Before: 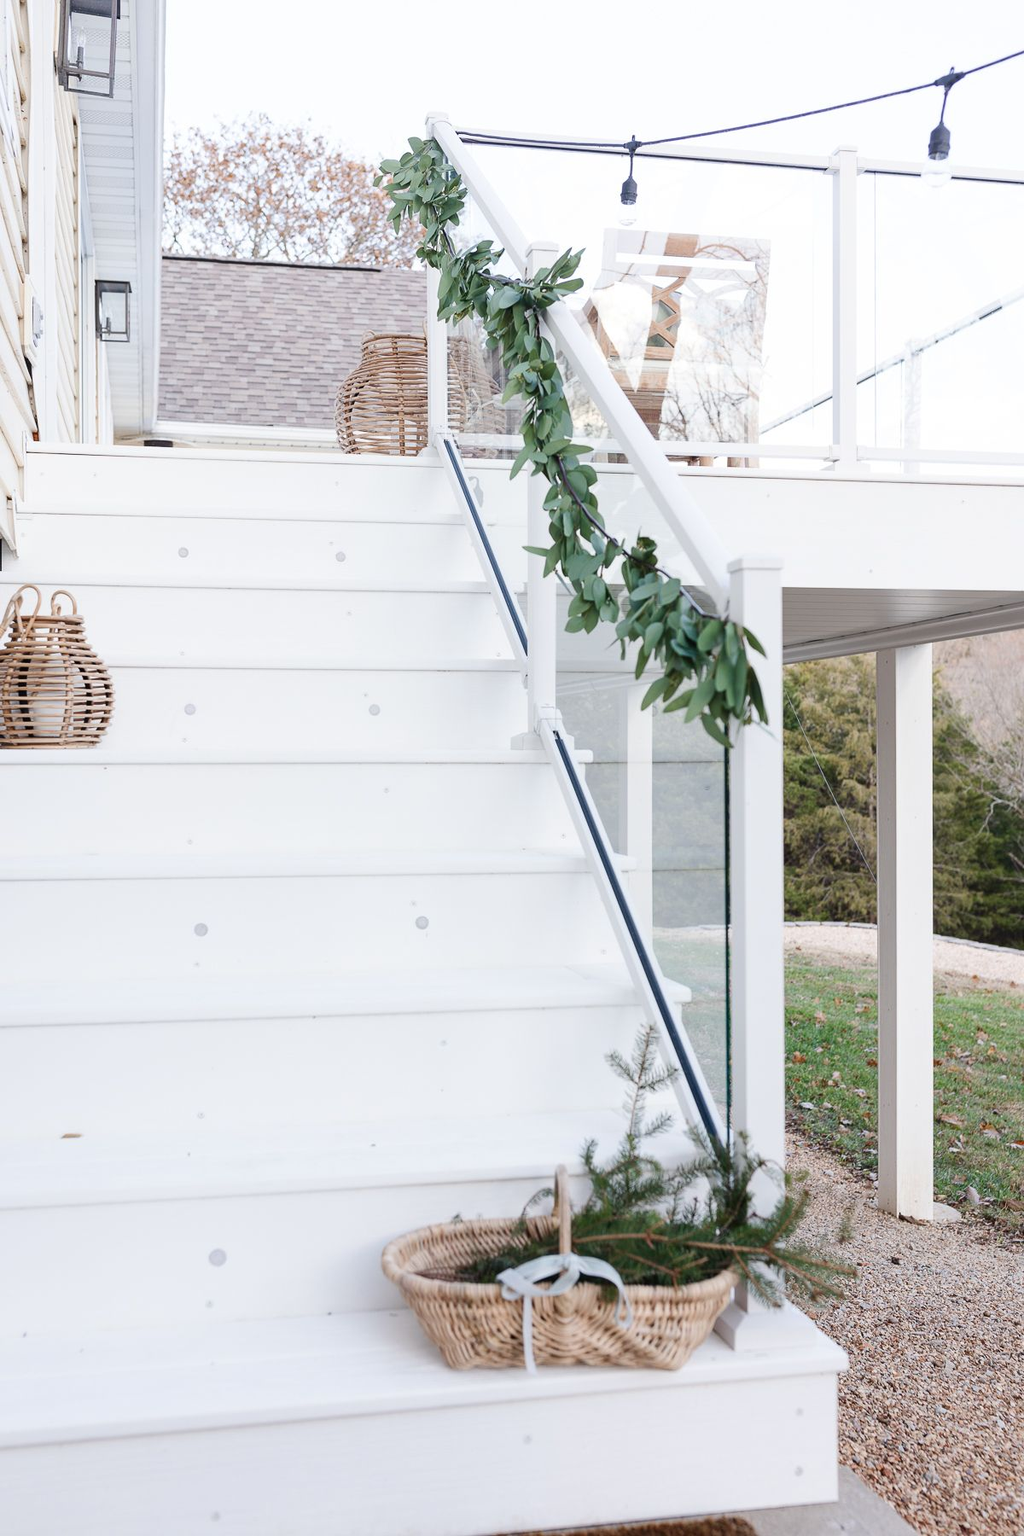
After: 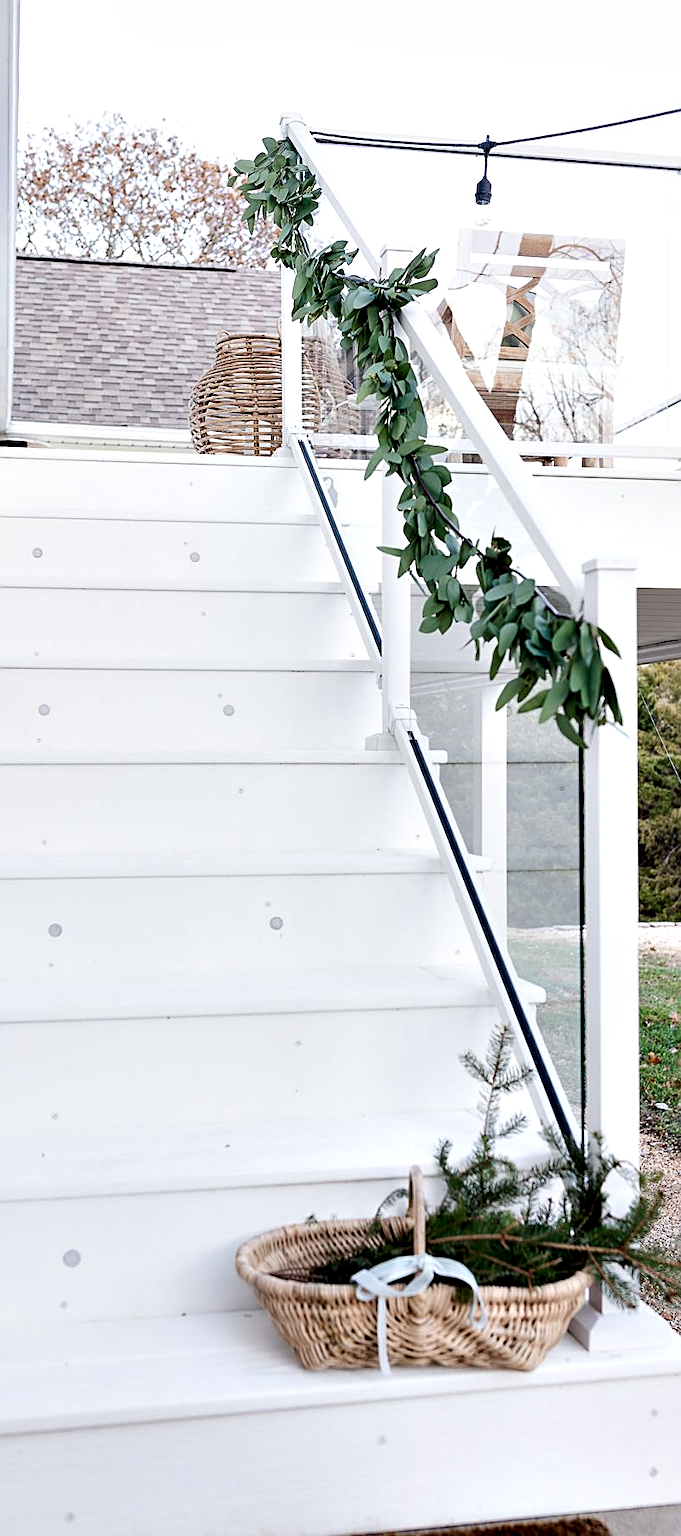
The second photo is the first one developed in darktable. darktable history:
contrast equalizer: y [[0.6 ×6], [0.55 ×6], [0 ×6], [0 ×6], [0 ×6]]
crop and rotate: left 14.293%, right 19.171%
sharpen: on, module defaults
